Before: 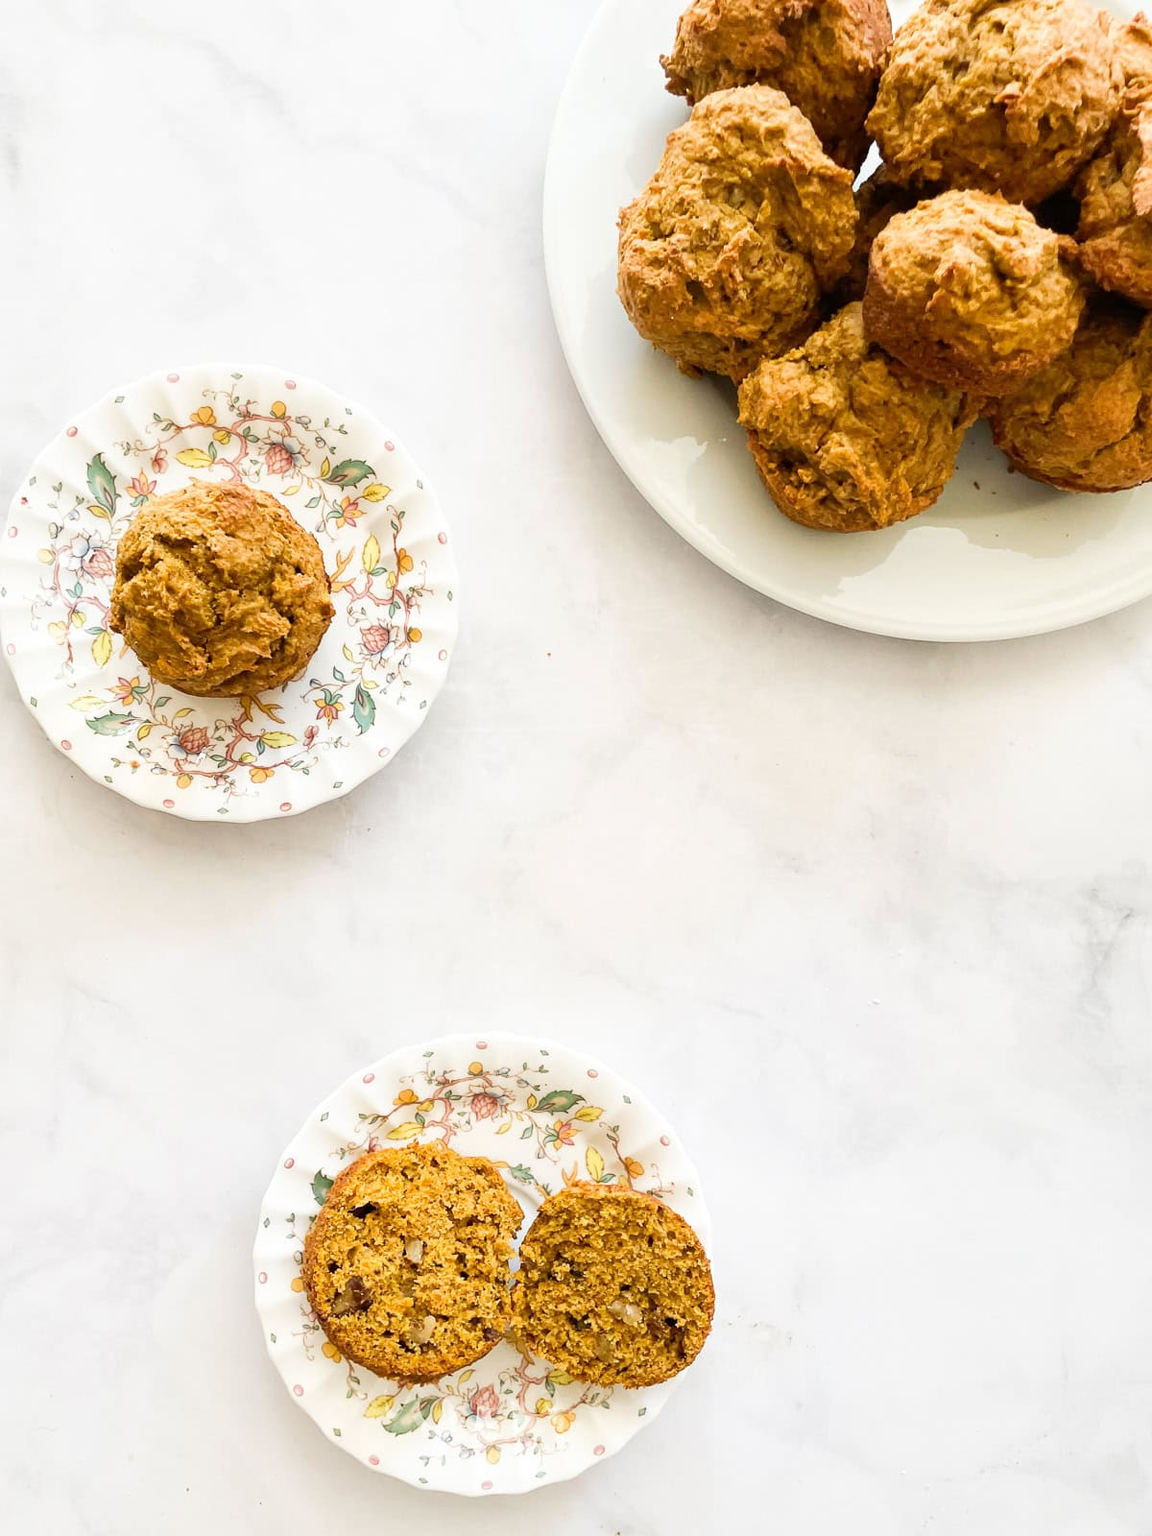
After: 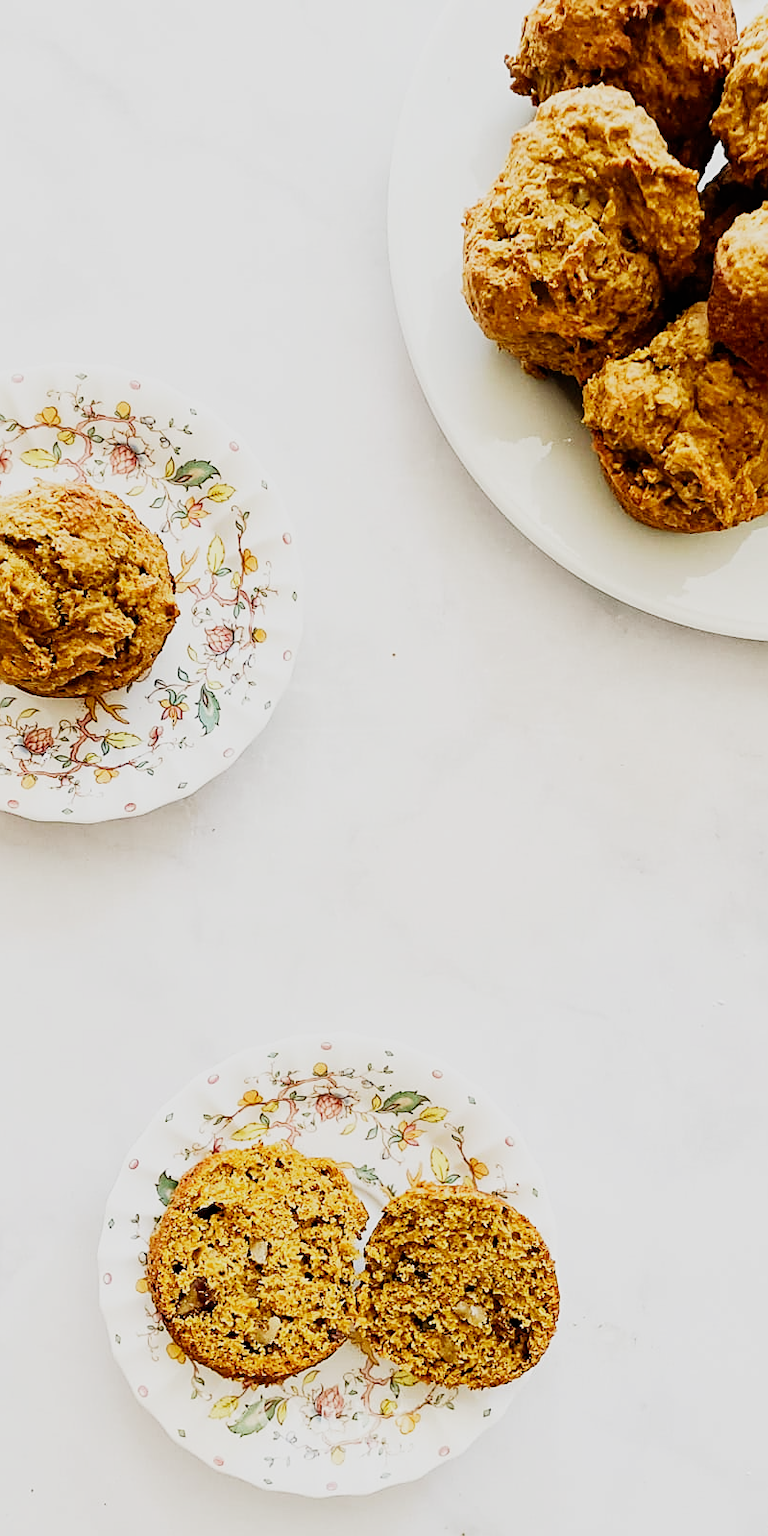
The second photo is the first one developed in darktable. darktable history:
crop and rotate: left 13.537%, right 19.796%
sigmoid: contrast 1.7, skew -0.2, preserve hue 0%, red attenuation 0.1, red rotation 0.035, green attenuation 0.1, green rotation -0.017, blue attenuation 0.15, blue rotation -0.052, base primaries Rec2020
sharpen: on, module defaults
